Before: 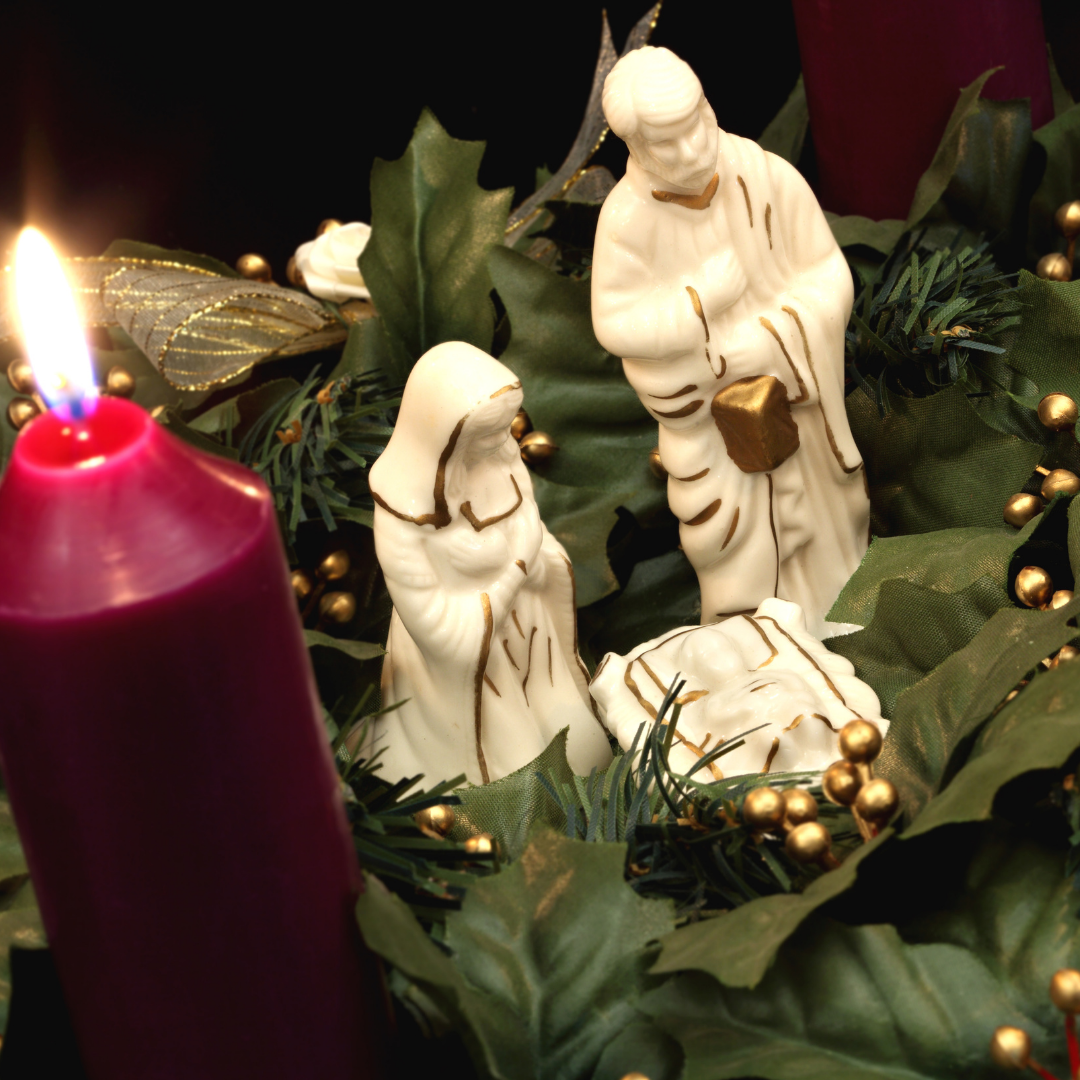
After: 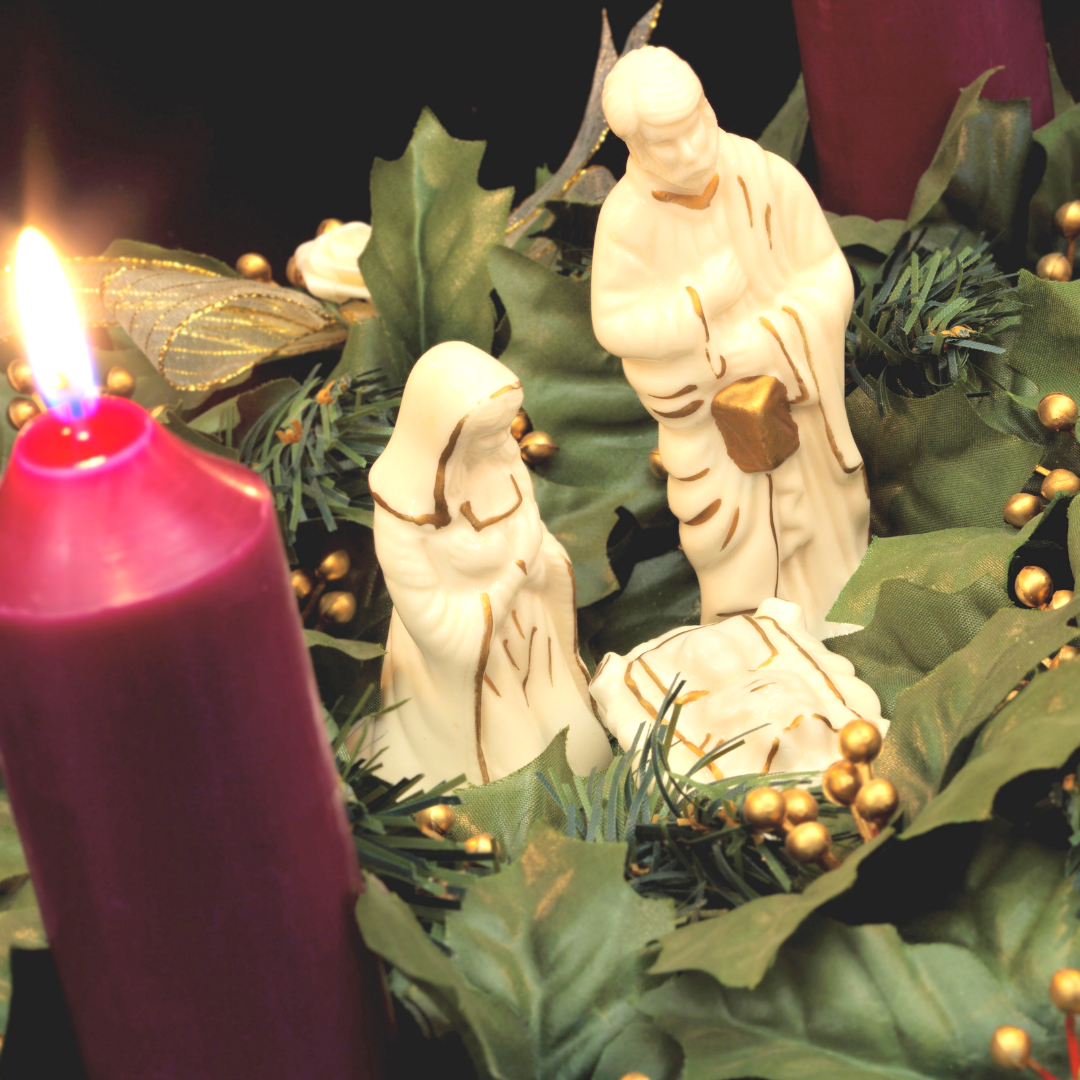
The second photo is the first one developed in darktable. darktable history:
exposure: black level correction 0, exposure 1 EV, compensate exposure bias true, compensate highlight preservation false
global tonemap: drago (0.7, 100)
